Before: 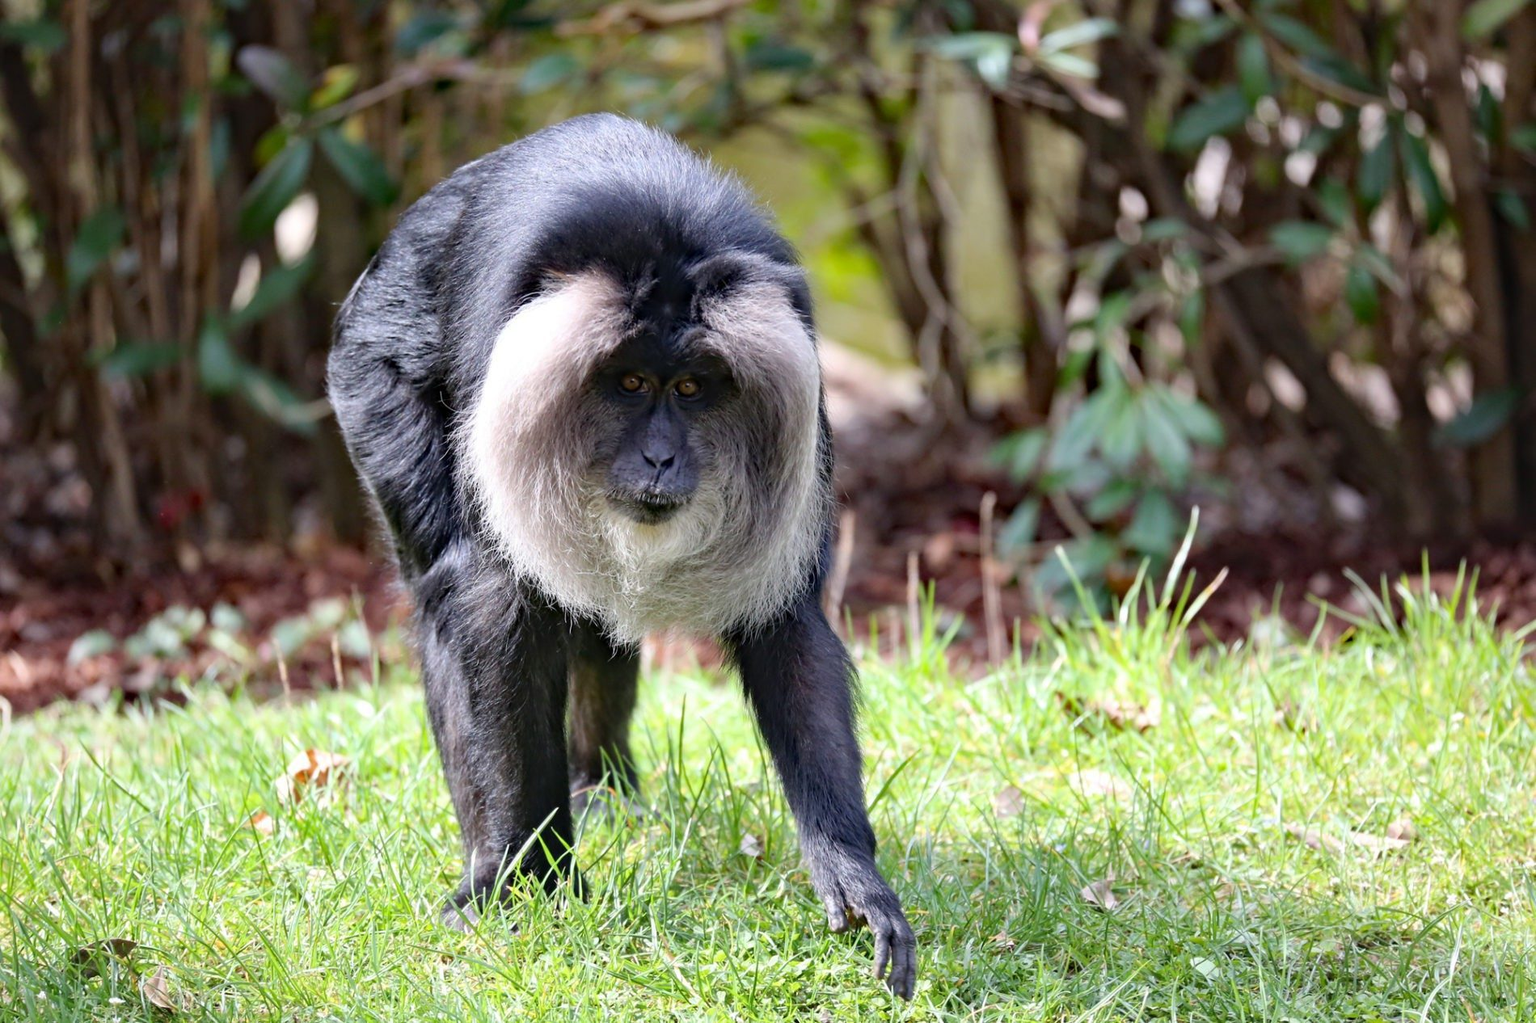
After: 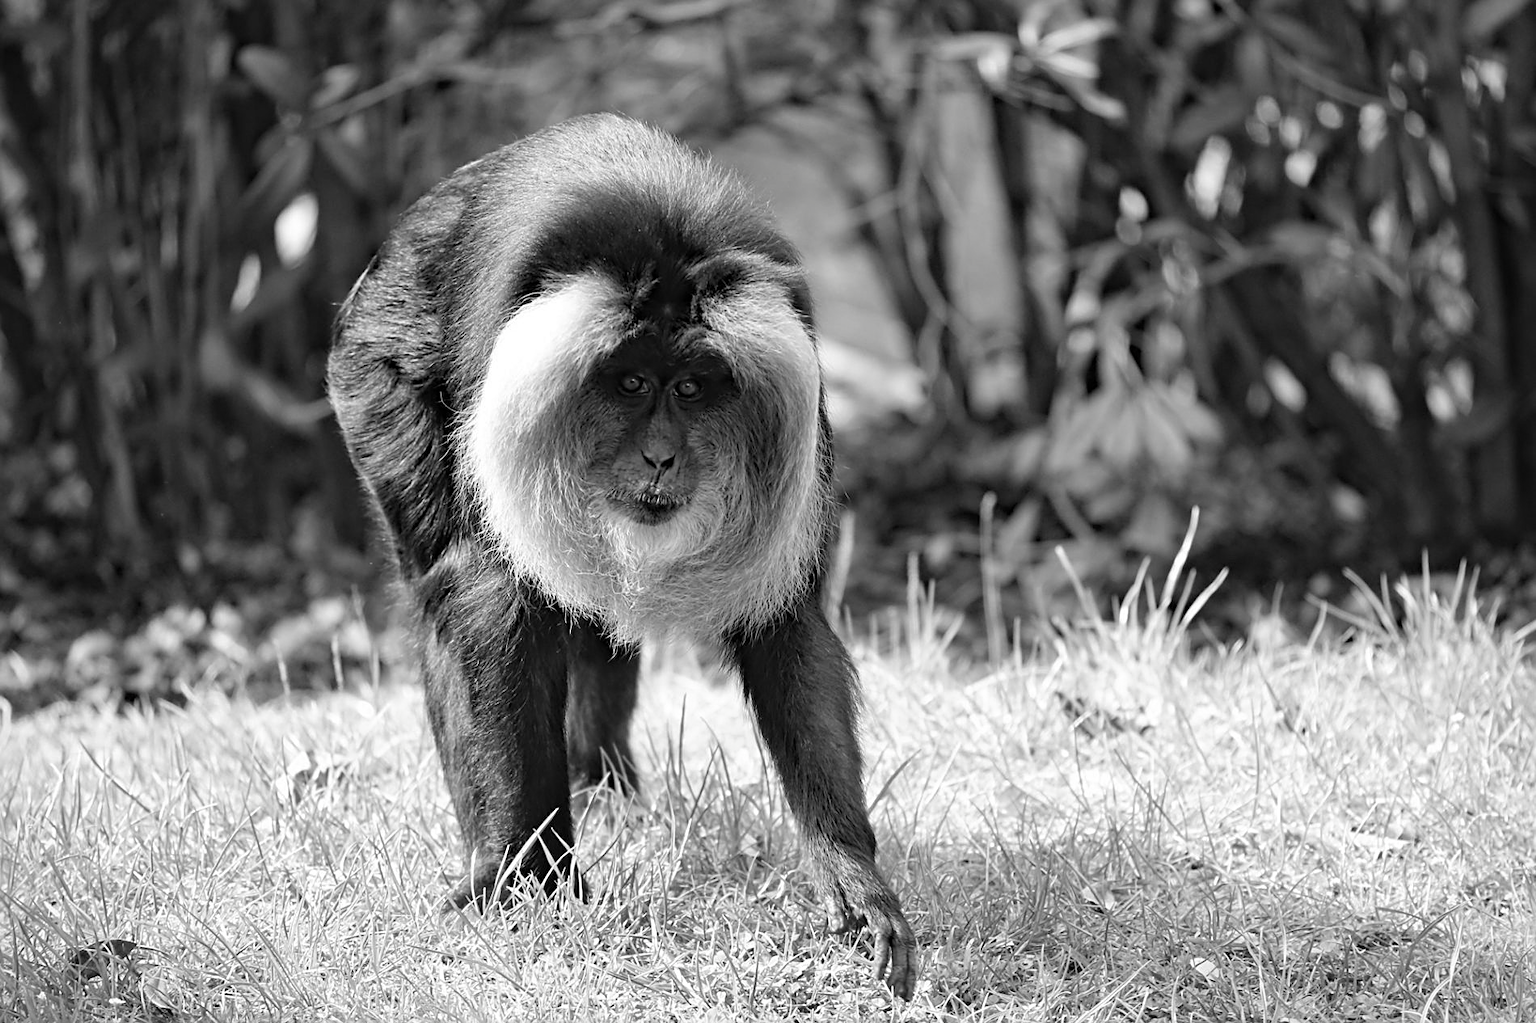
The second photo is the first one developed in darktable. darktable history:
contrast brightness saturation: saturation -0.995
vignetting: fall-off start 97.32%, fall-off radius 78.86%, width/height ratio 1.111
sharpen: on, module defaults
